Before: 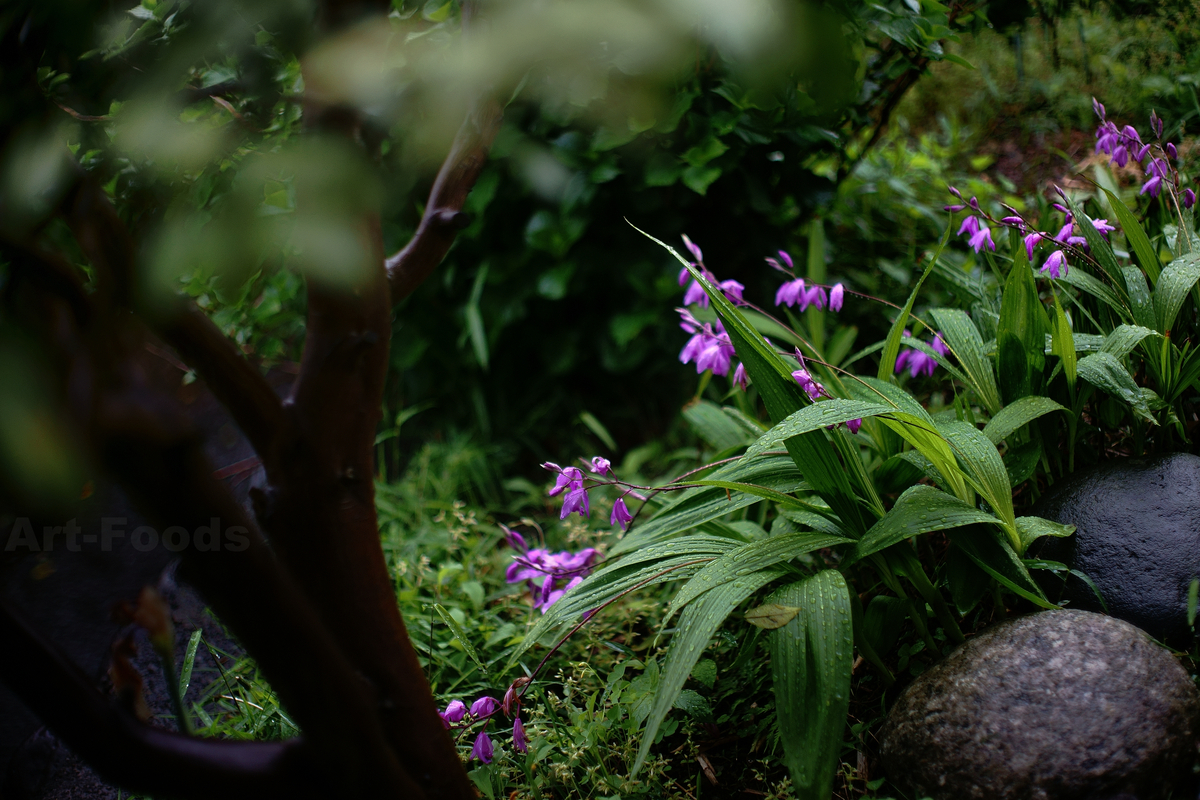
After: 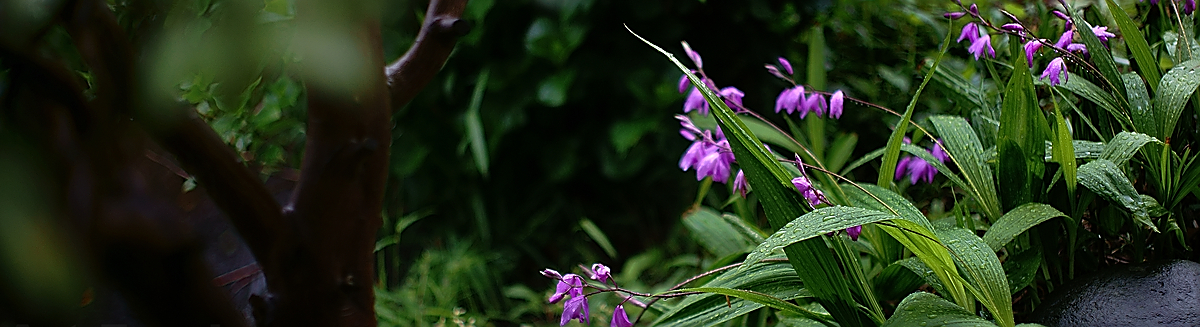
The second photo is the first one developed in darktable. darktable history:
sharpen: radius 1.359, amount 1.253, threshold 0.771
crop and rotate: top 24.133%, bottom 34.872%
